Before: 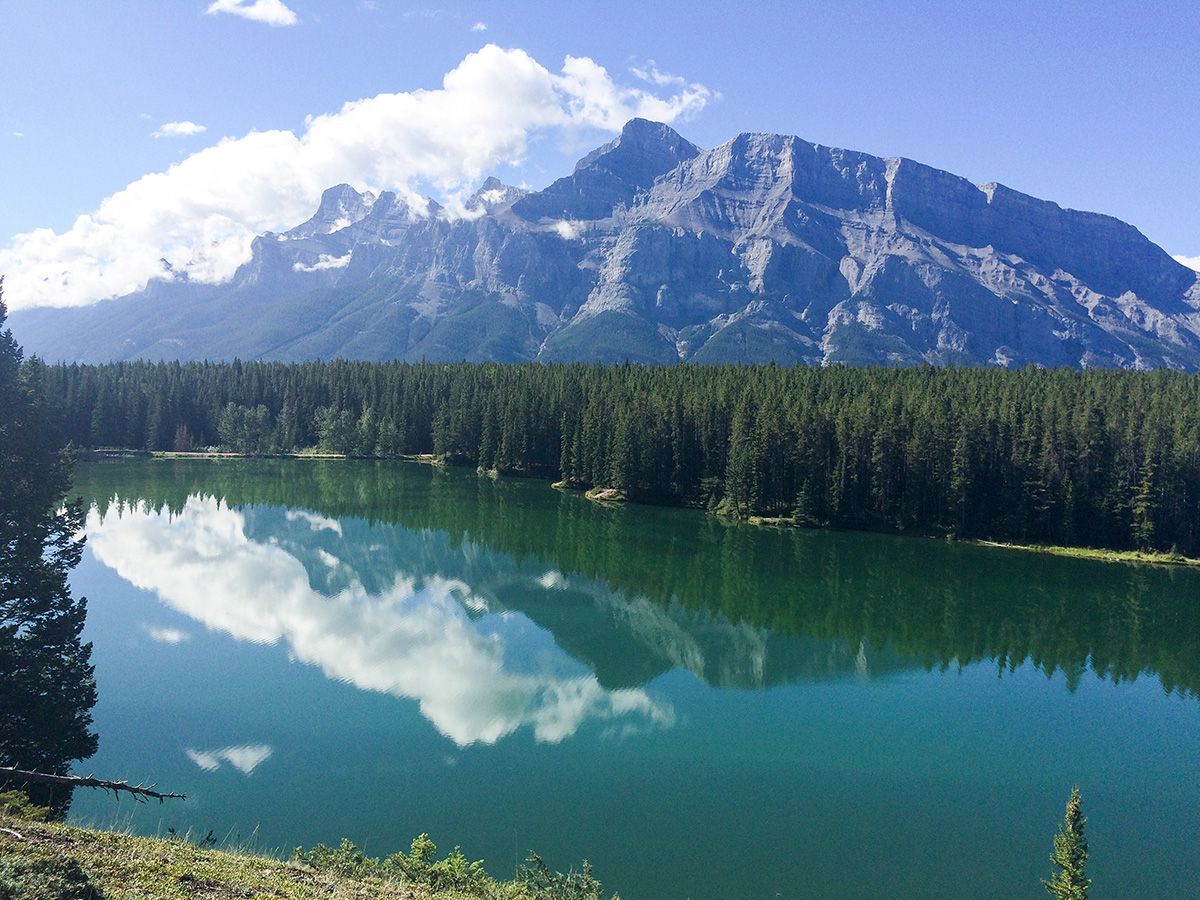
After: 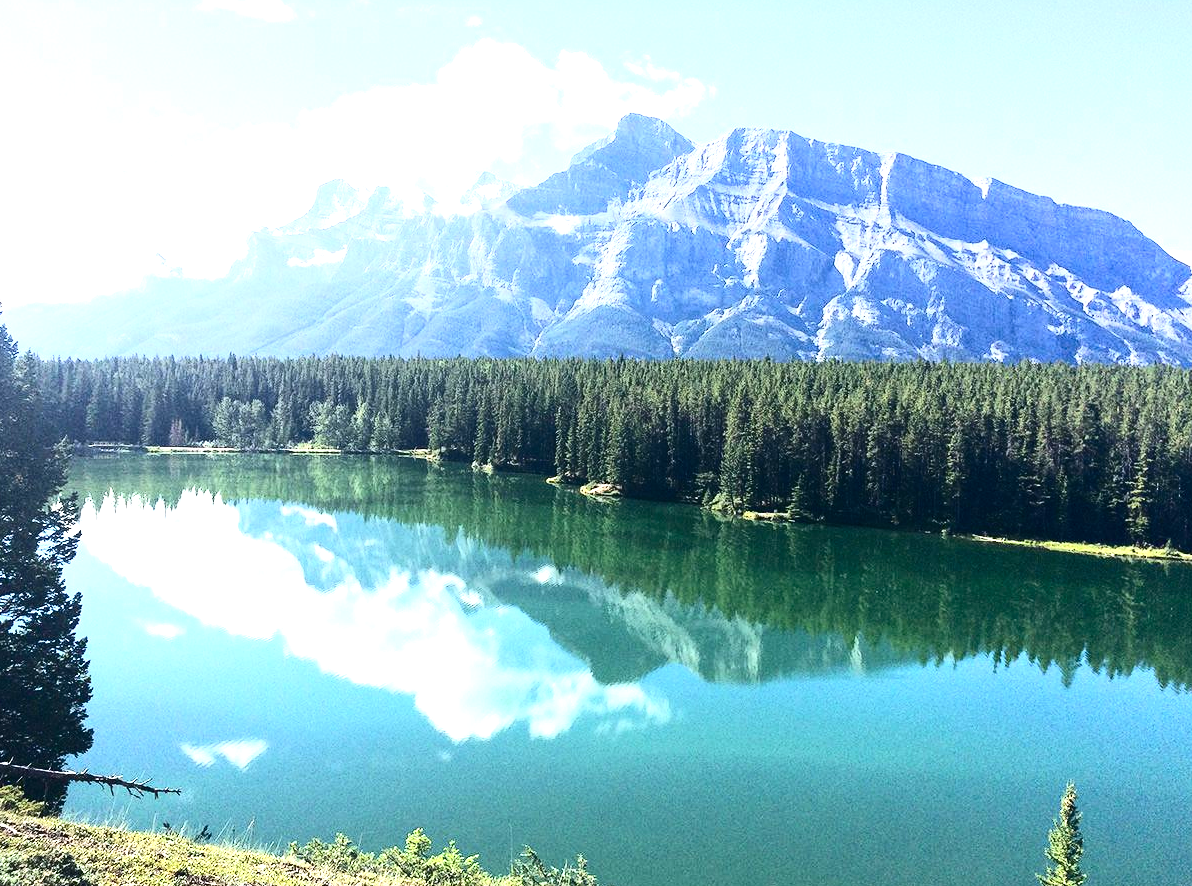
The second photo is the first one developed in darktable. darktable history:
exposure: black level correction 0, exposure 1.453 EV, compensate highlight preservation false
crop: left 0.45%, top 0.591%, right 0.209%, bottom 0.914%
contrast brightness saturation: contrast 0.291
